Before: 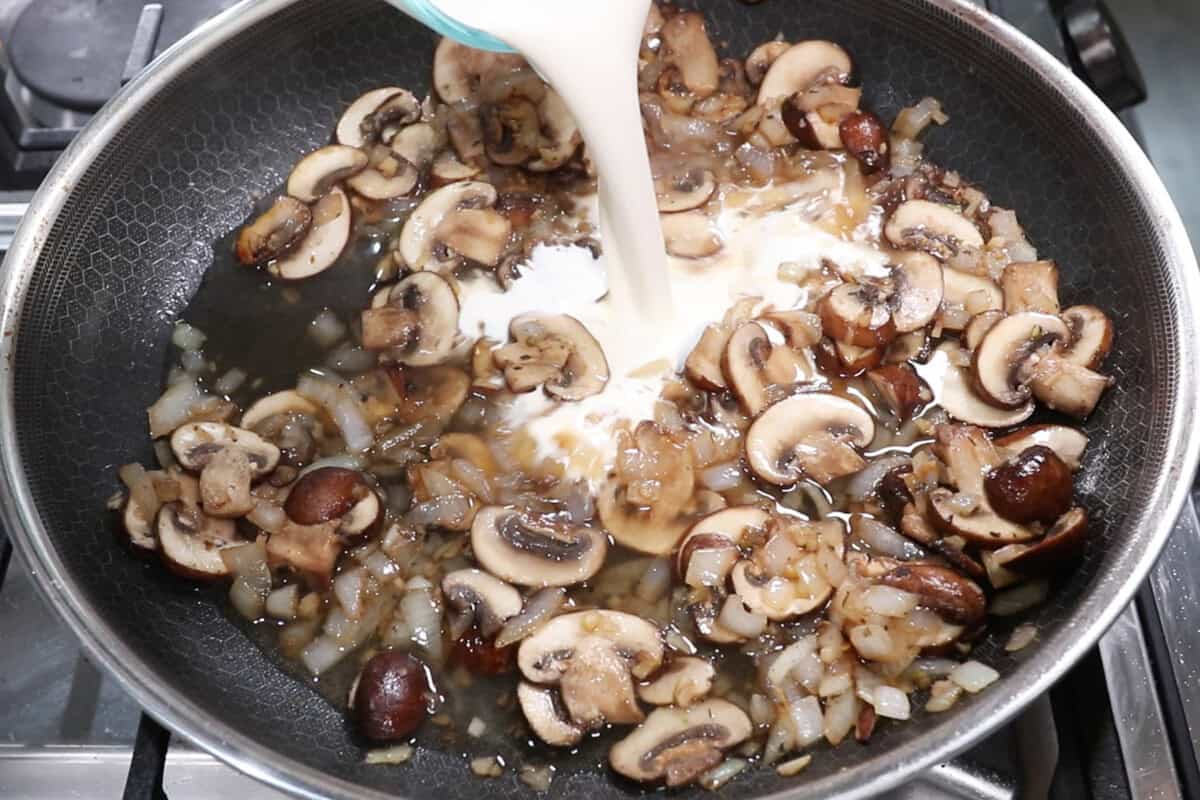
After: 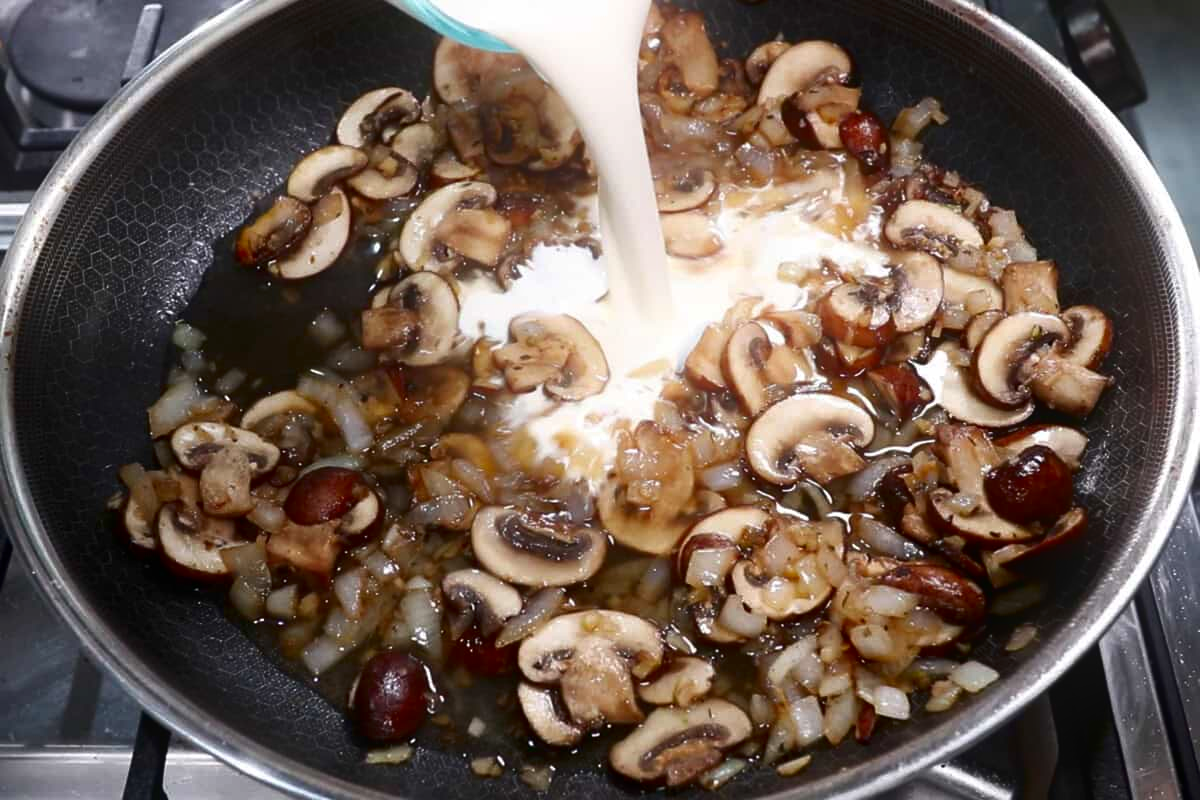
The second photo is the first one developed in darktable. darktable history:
contrast brightness saturation: brightness -0.25, saturation 0.2
bloom: size 15%, threshold 97%, strength 7%
